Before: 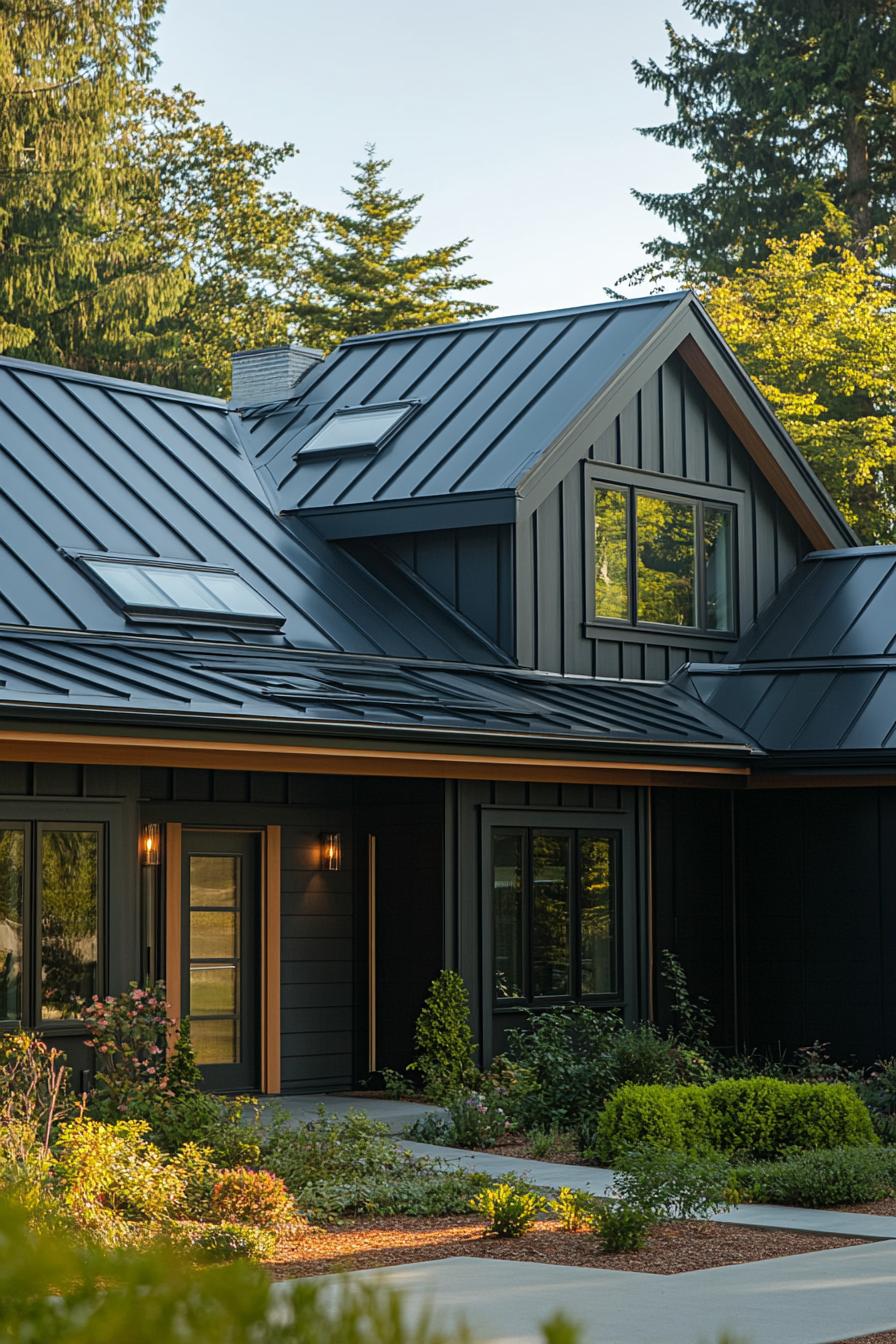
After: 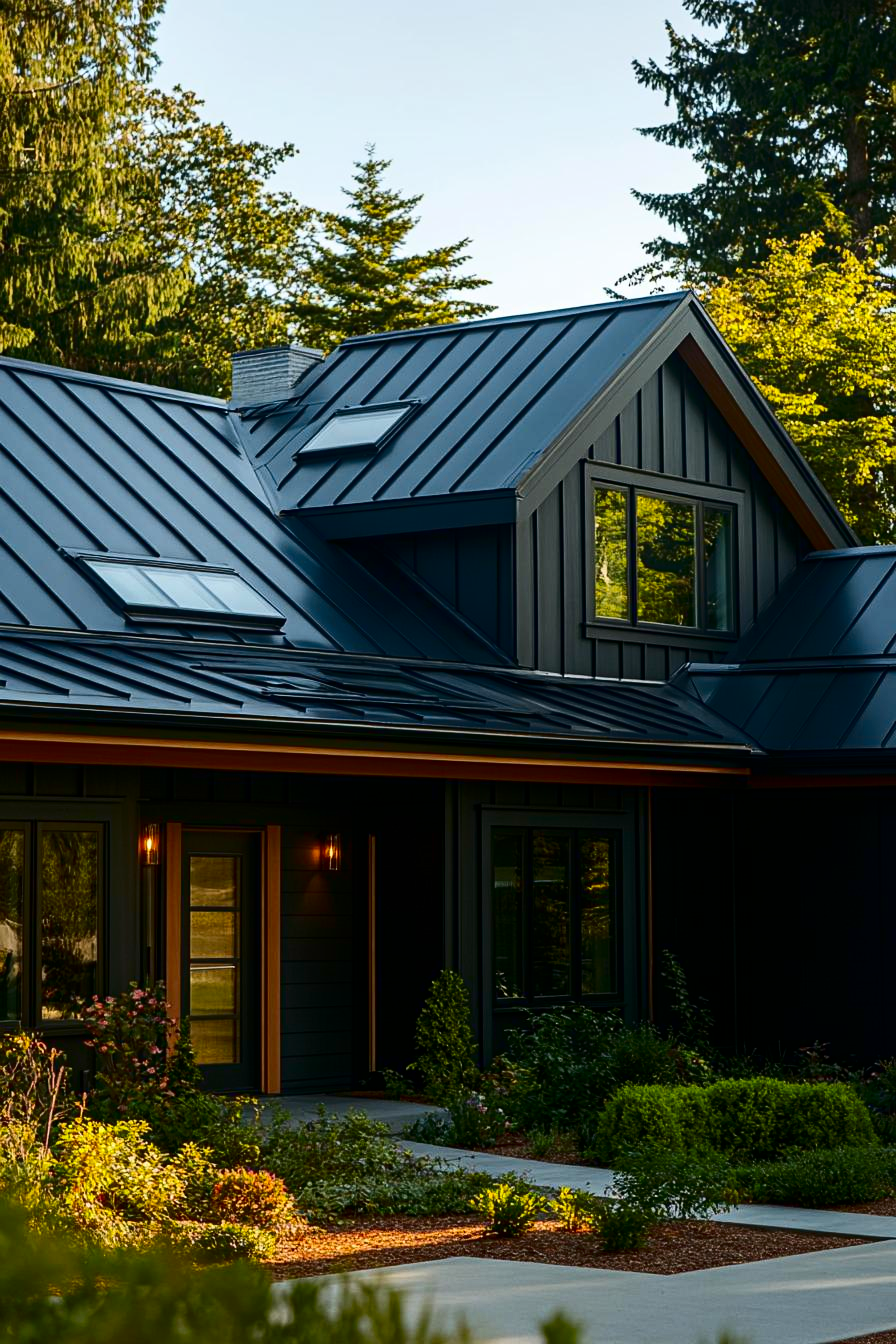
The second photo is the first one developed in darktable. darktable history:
contrast brightness saturation: contrast 0.224, brightness -0.191, saturation 0.241
